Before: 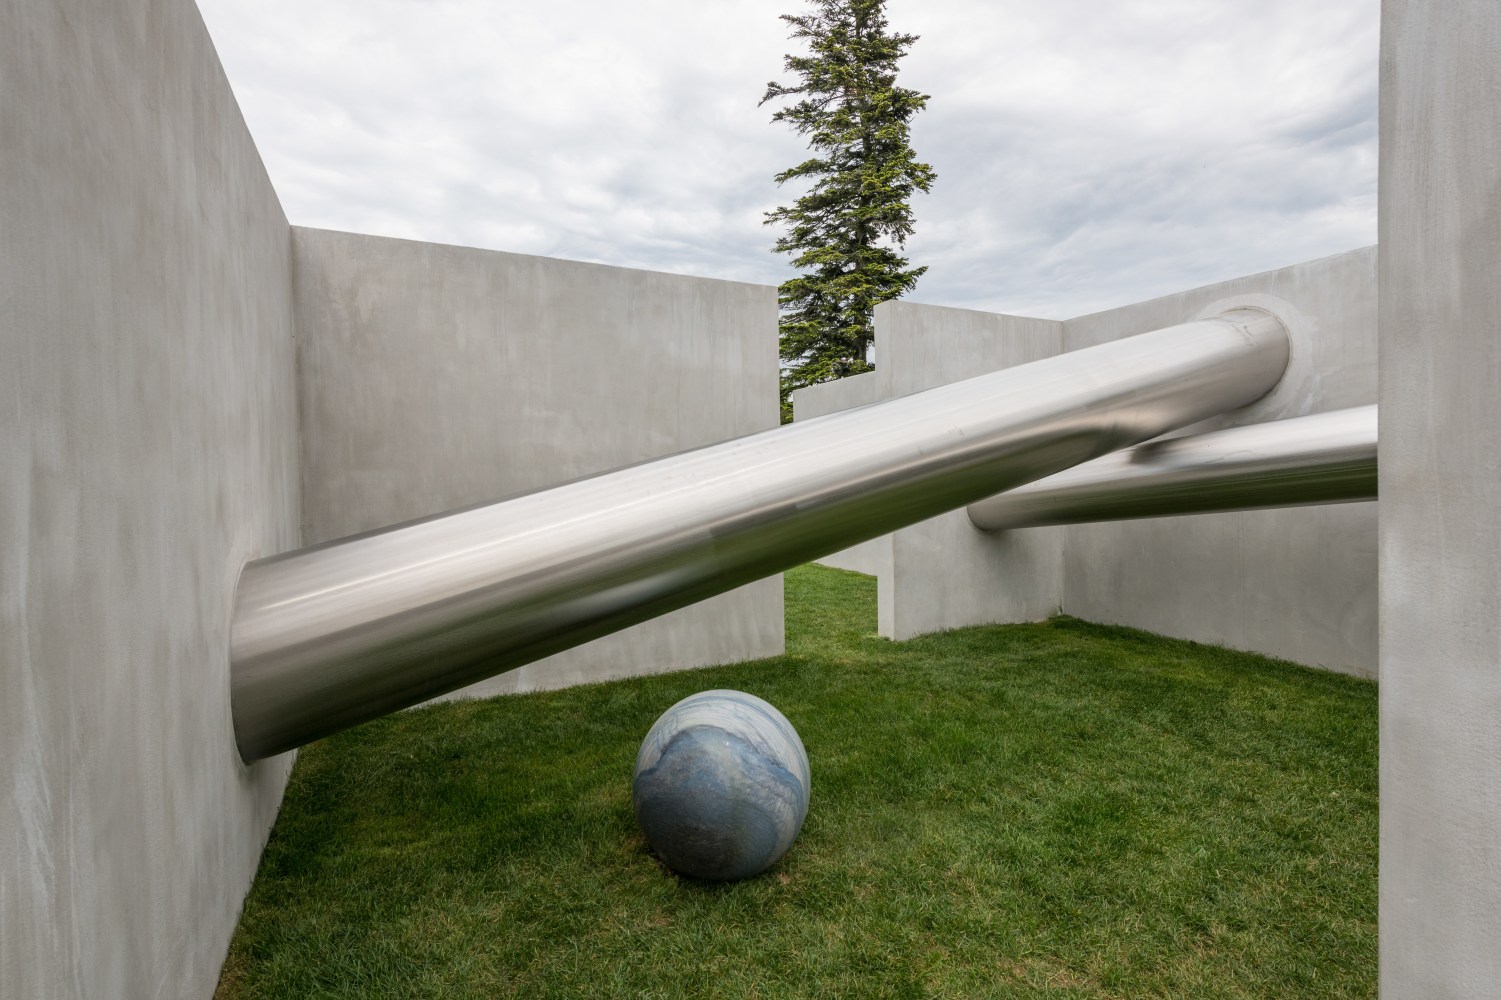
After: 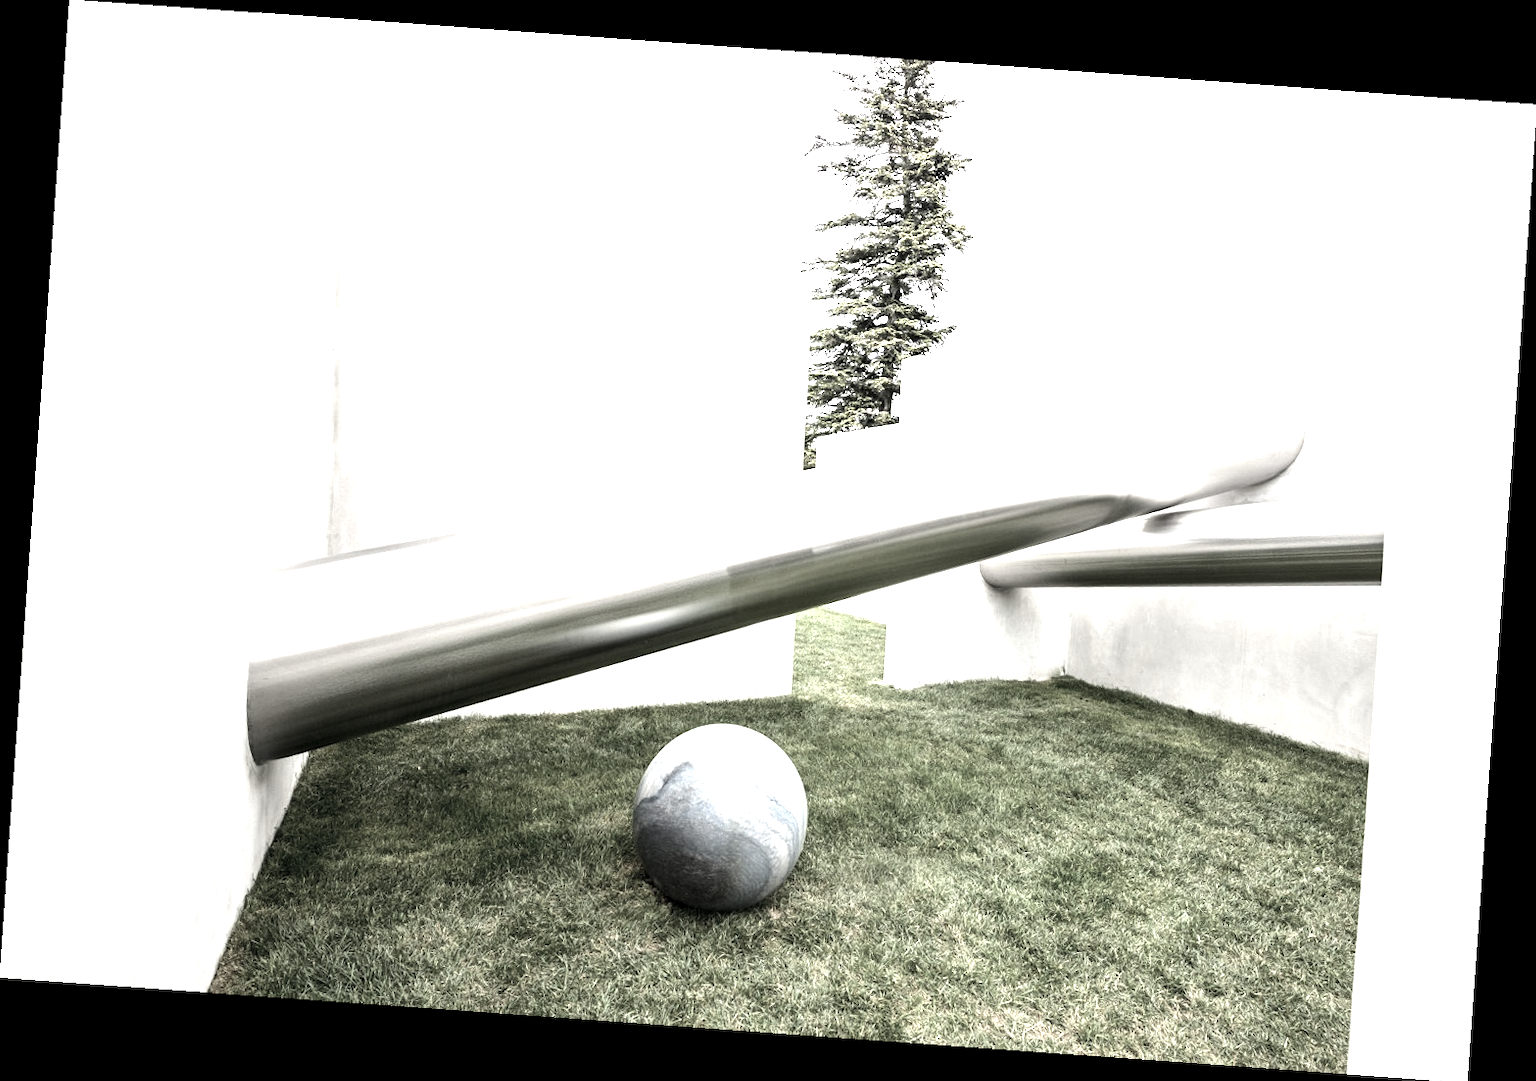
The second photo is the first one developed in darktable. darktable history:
color correction: saturation 0.3
rotate and perspective: rotation 4.1°, automatic cropping off
tone equalizer: -8 EV -0.75 EV, -7 EV -0.7 EV, -6 EV -0.6 EV, -5 EV -0.4 EV, -3 EV 0.4 EV, -2 EV 0.6 EV, -1 EV 0.7 EV, +0 EV 0.75 EV, edges refinement/feathering 500, mask exposure compensation -1.57 EV, preserve details no
exposure: black level correction 0.001, exposure 1.735 EV, compensate highlight preservation false
